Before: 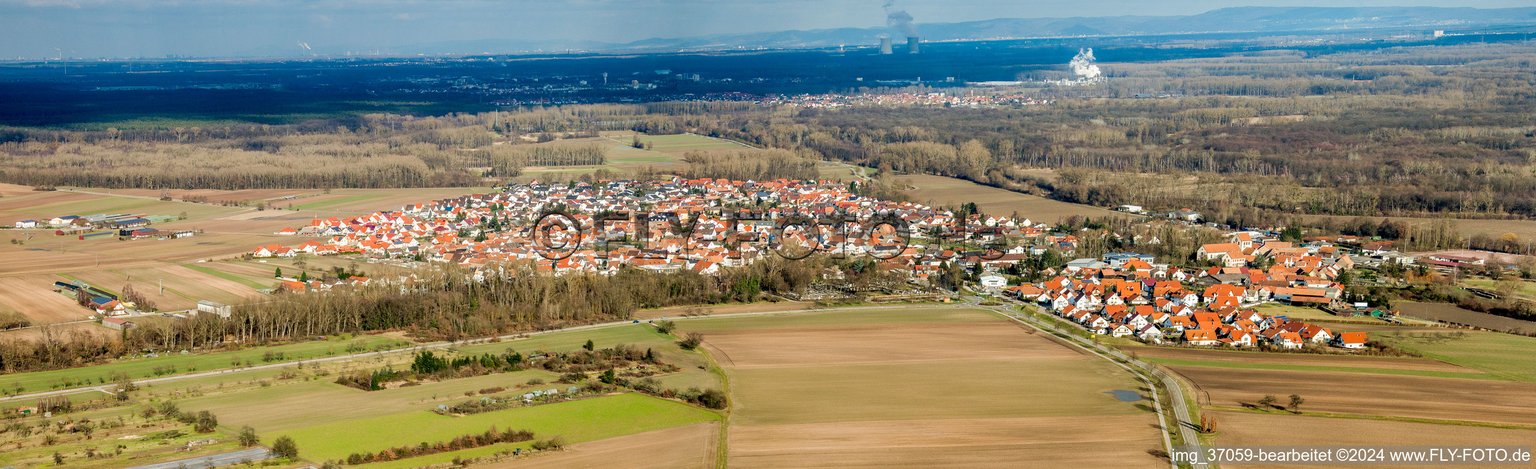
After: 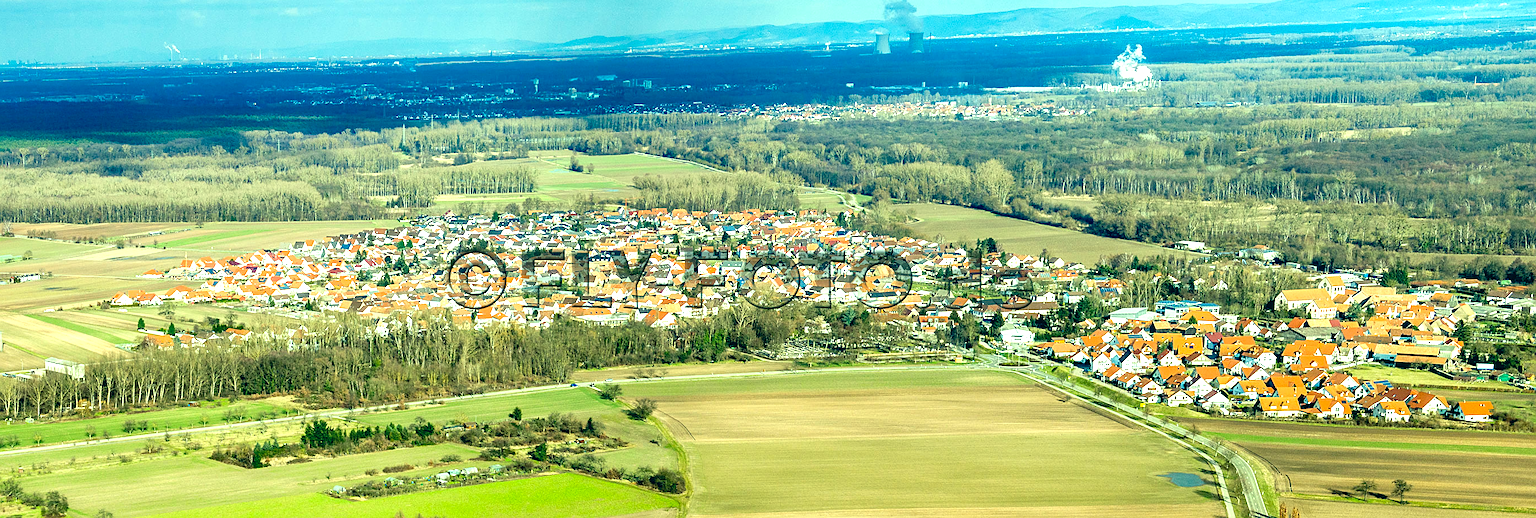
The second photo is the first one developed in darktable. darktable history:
crop: left 9.929%, top 3.475%, right 9.188%, bottom 9.529%
rotate and perspective: lens shift (horizontal) -0.055, automatic cropping off
color correction: highlights a* -20.08, highlights b* 9.8, shadows a* -20.4, shadows b* -10.76
sharpen: on, module defaults
exposure: black level correction 0, exposure 1 EV, compensate exposure bias true, compensate highlight preservation false
shadows and highlights: shadows 52.34, highlights -28.23, soften with gaussian
